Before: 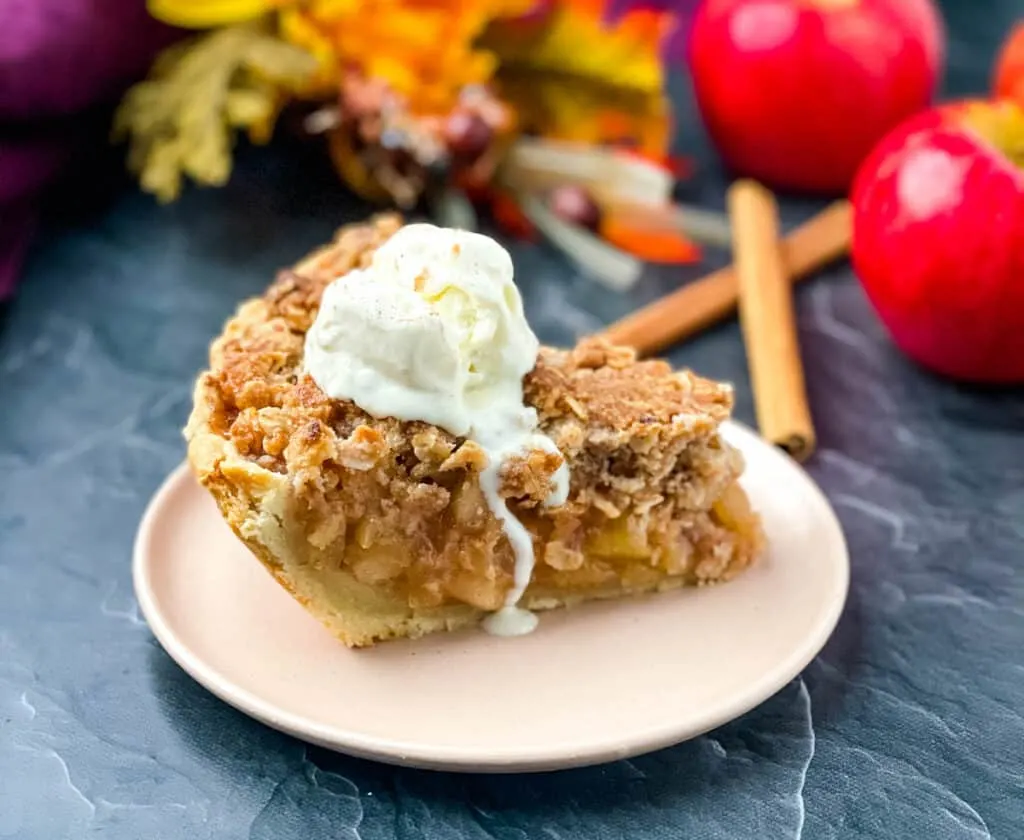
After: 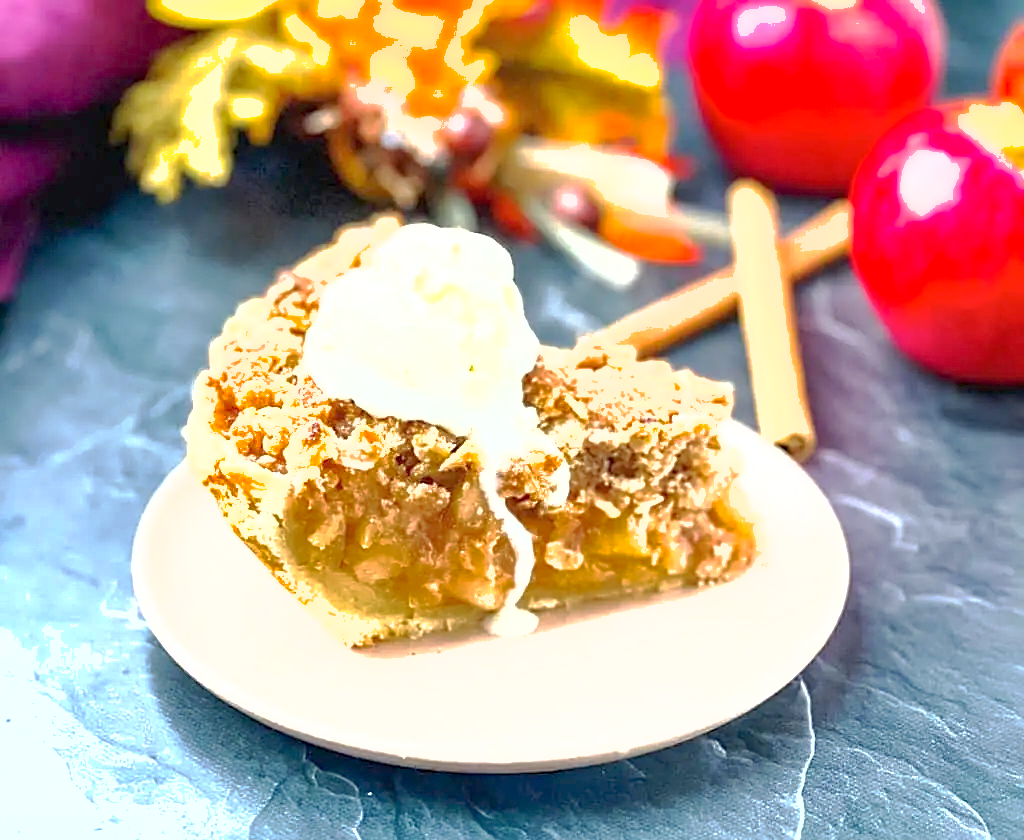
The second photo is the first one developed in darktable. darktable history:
exposure: black level correction 0, exposure 1.386 EV, compensate exposure bias true, compensate highlight preservation false
shadows and highlights: on, module defaults
base curve: curves: ch0 [(0, 0) (0.262, 0.32) (0.722, 0.705) (1, 1)], preserve colors none
sharpen: on, module defaults
